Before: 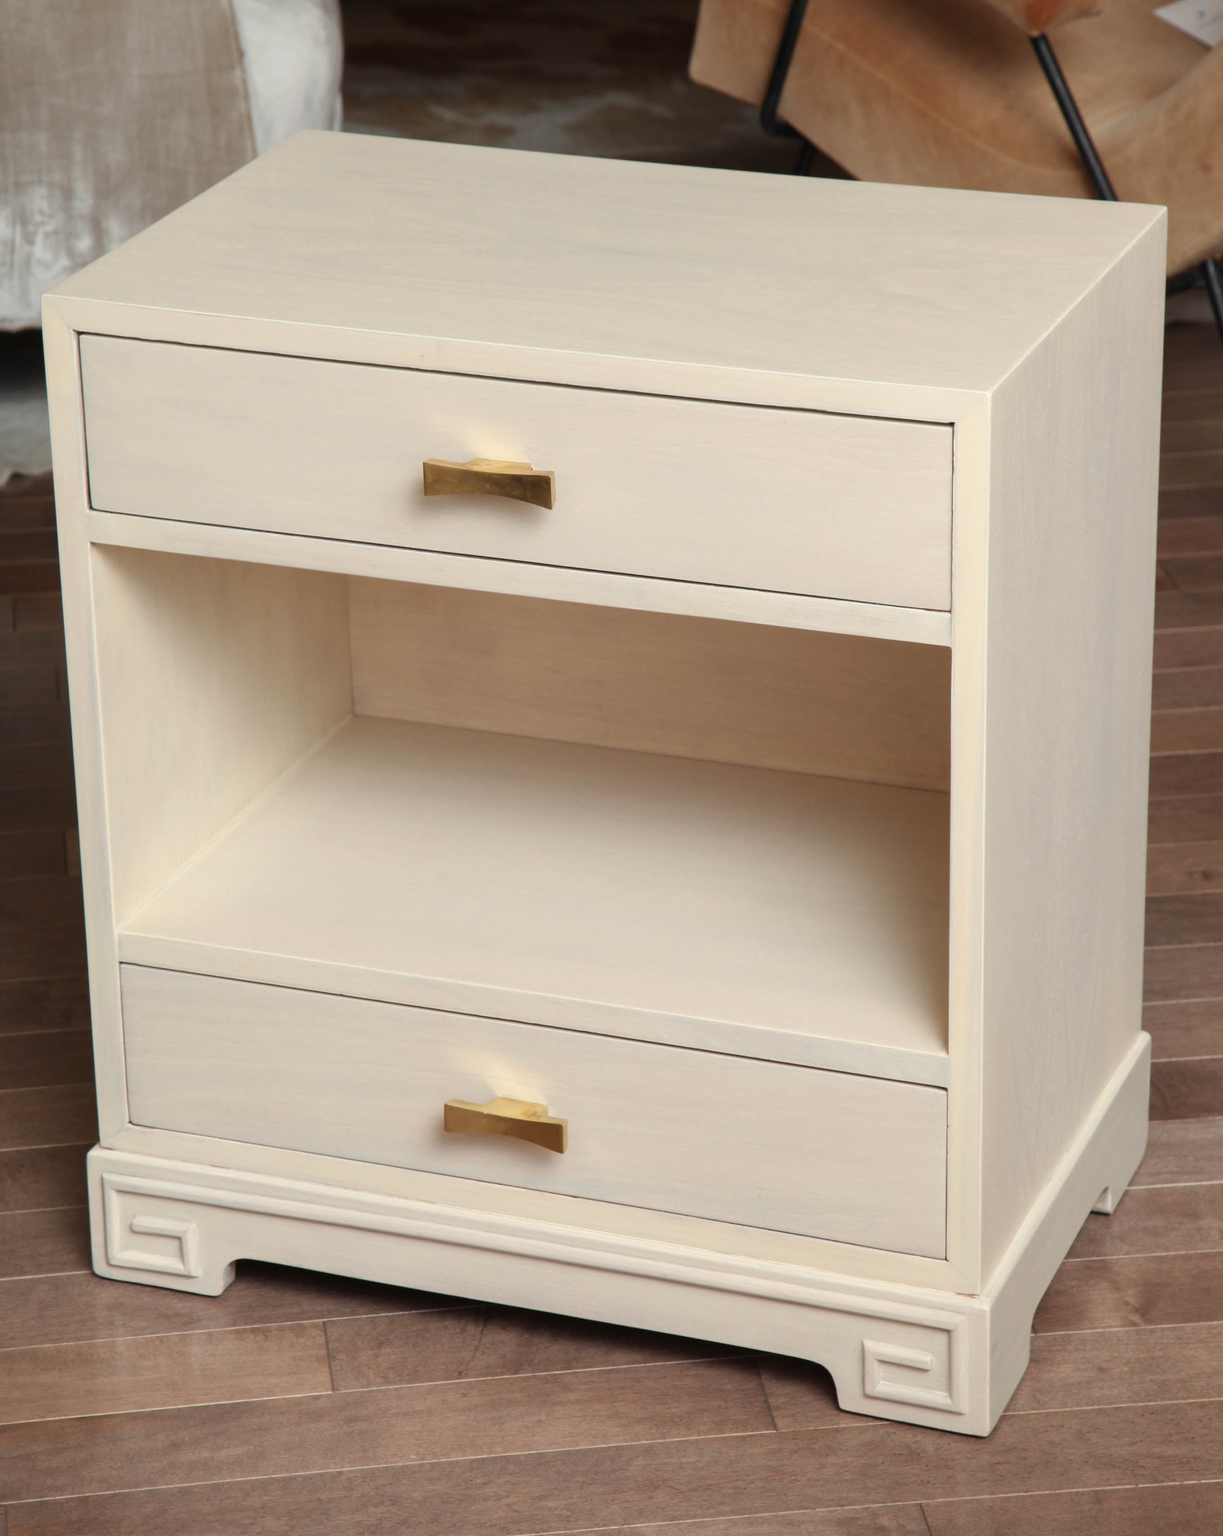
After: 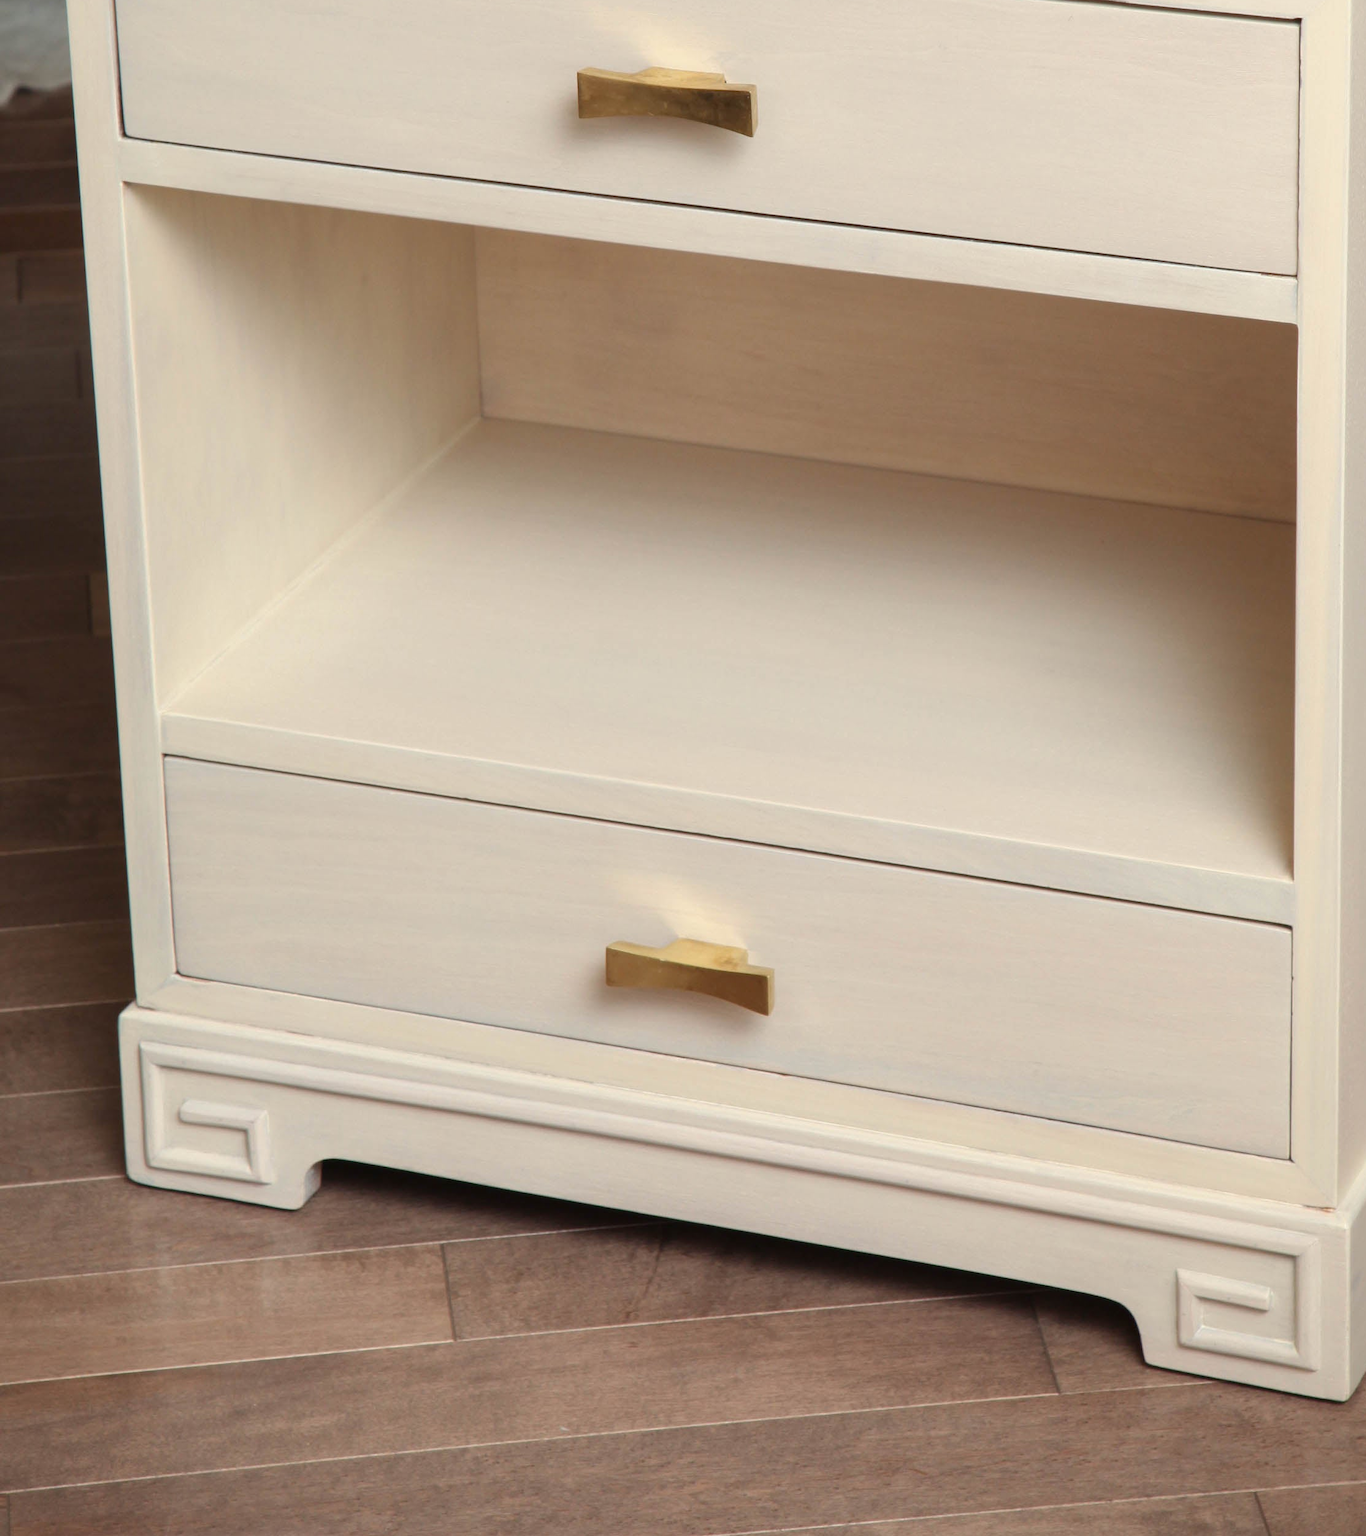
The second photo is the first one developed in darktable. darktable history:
crop: top 26.668%, right 18.015%
